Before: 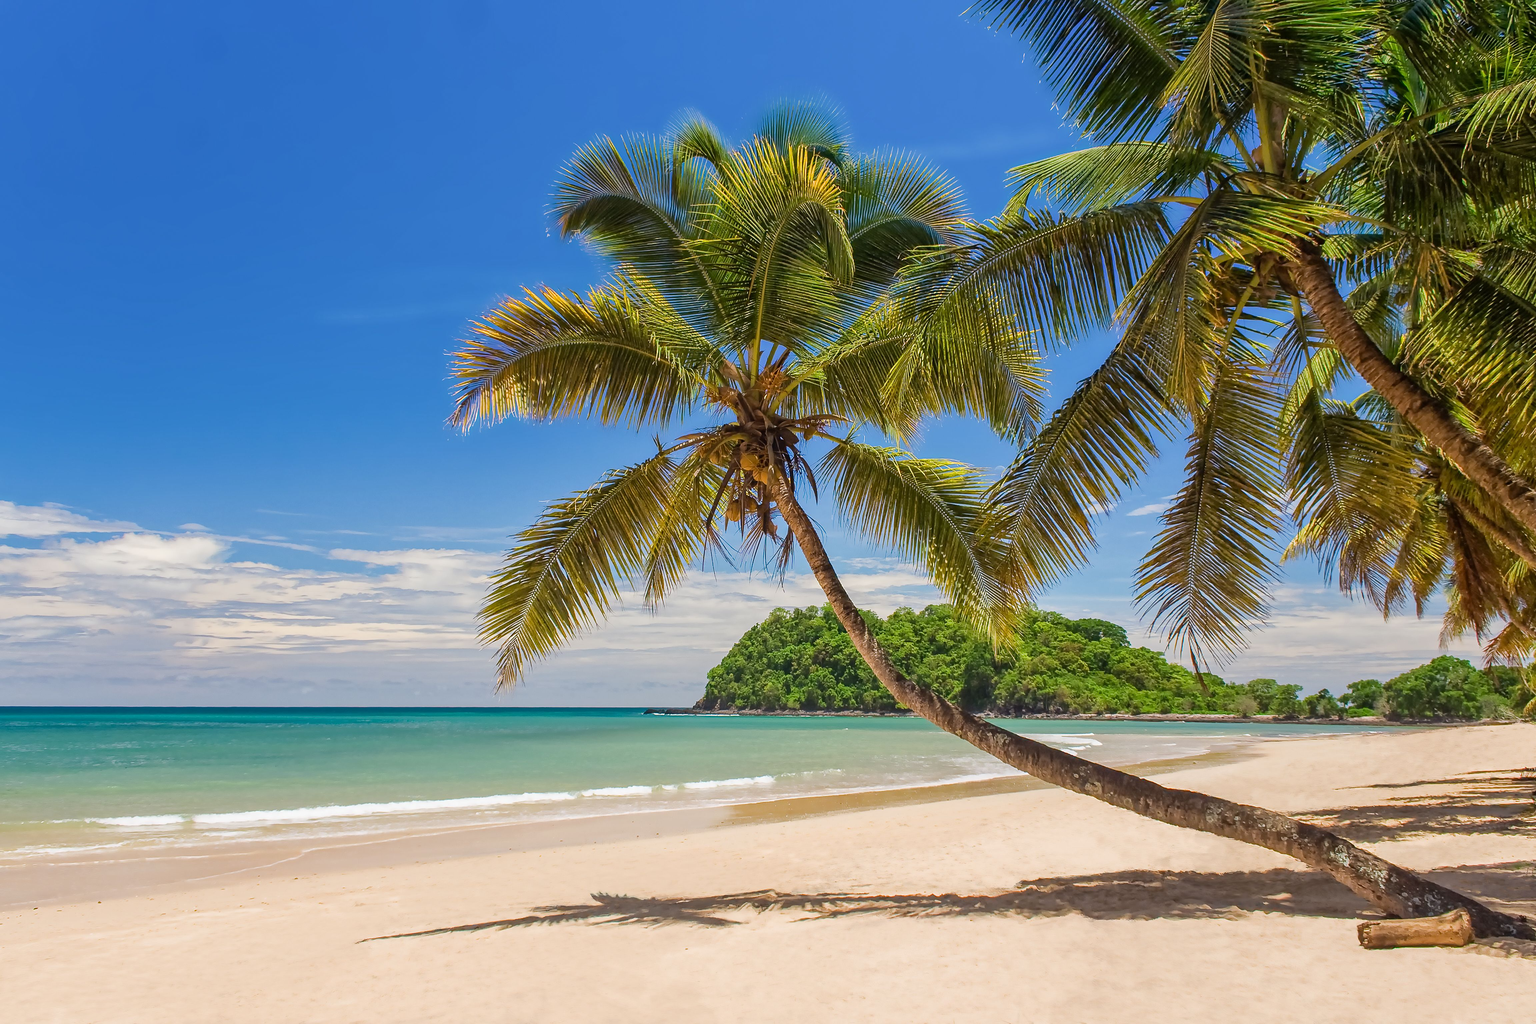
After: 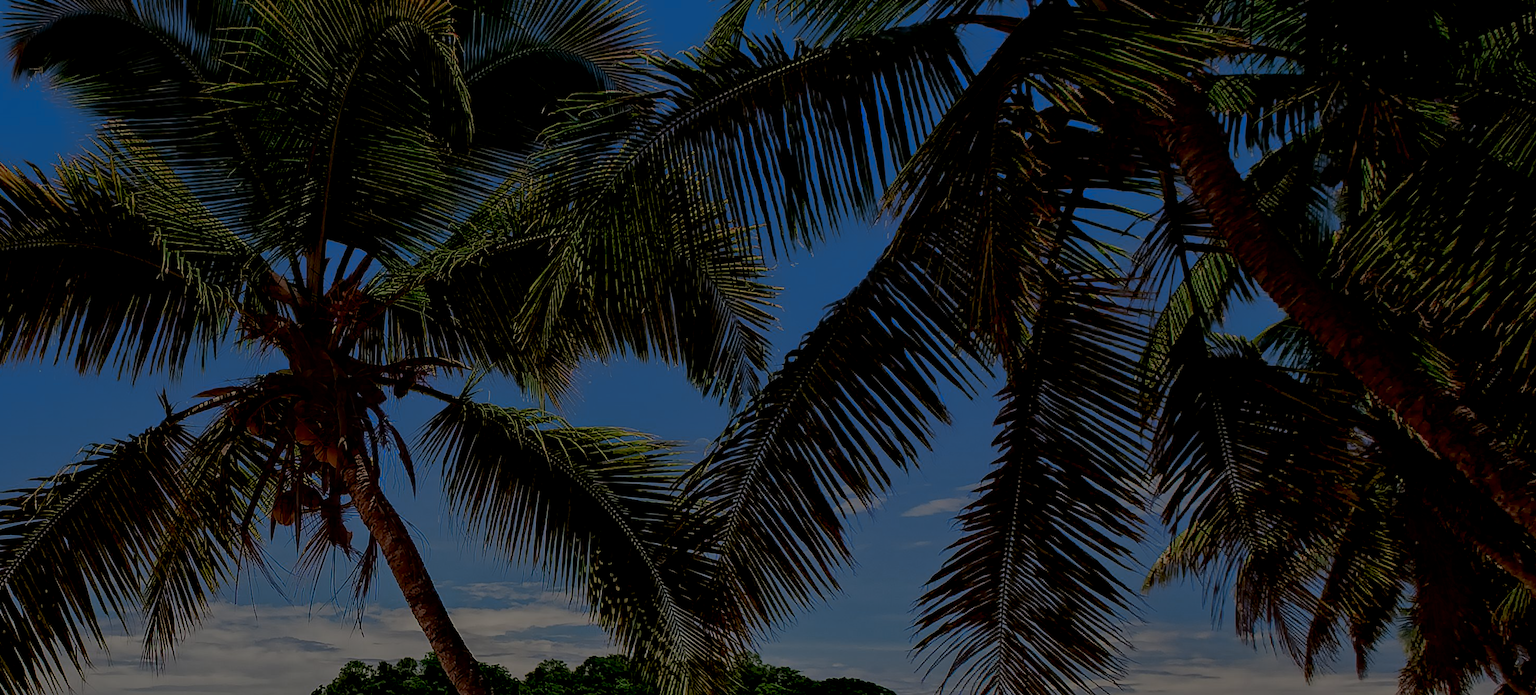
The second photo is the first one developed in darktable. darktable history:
contrast brightness saturation: brightness -1, saturation 1
crop: left 36.005%, top 18.293%, right 0.31%, bottom 38.444%
filmic rgb: black relative exposure -7.32 EV, white relative exposure 5.09 EV, hardness 3.2
split-toning: shadows › hue 43.2°, shadows › saturation 0, highlights › hue 50.4°, highlights › saturation 1
